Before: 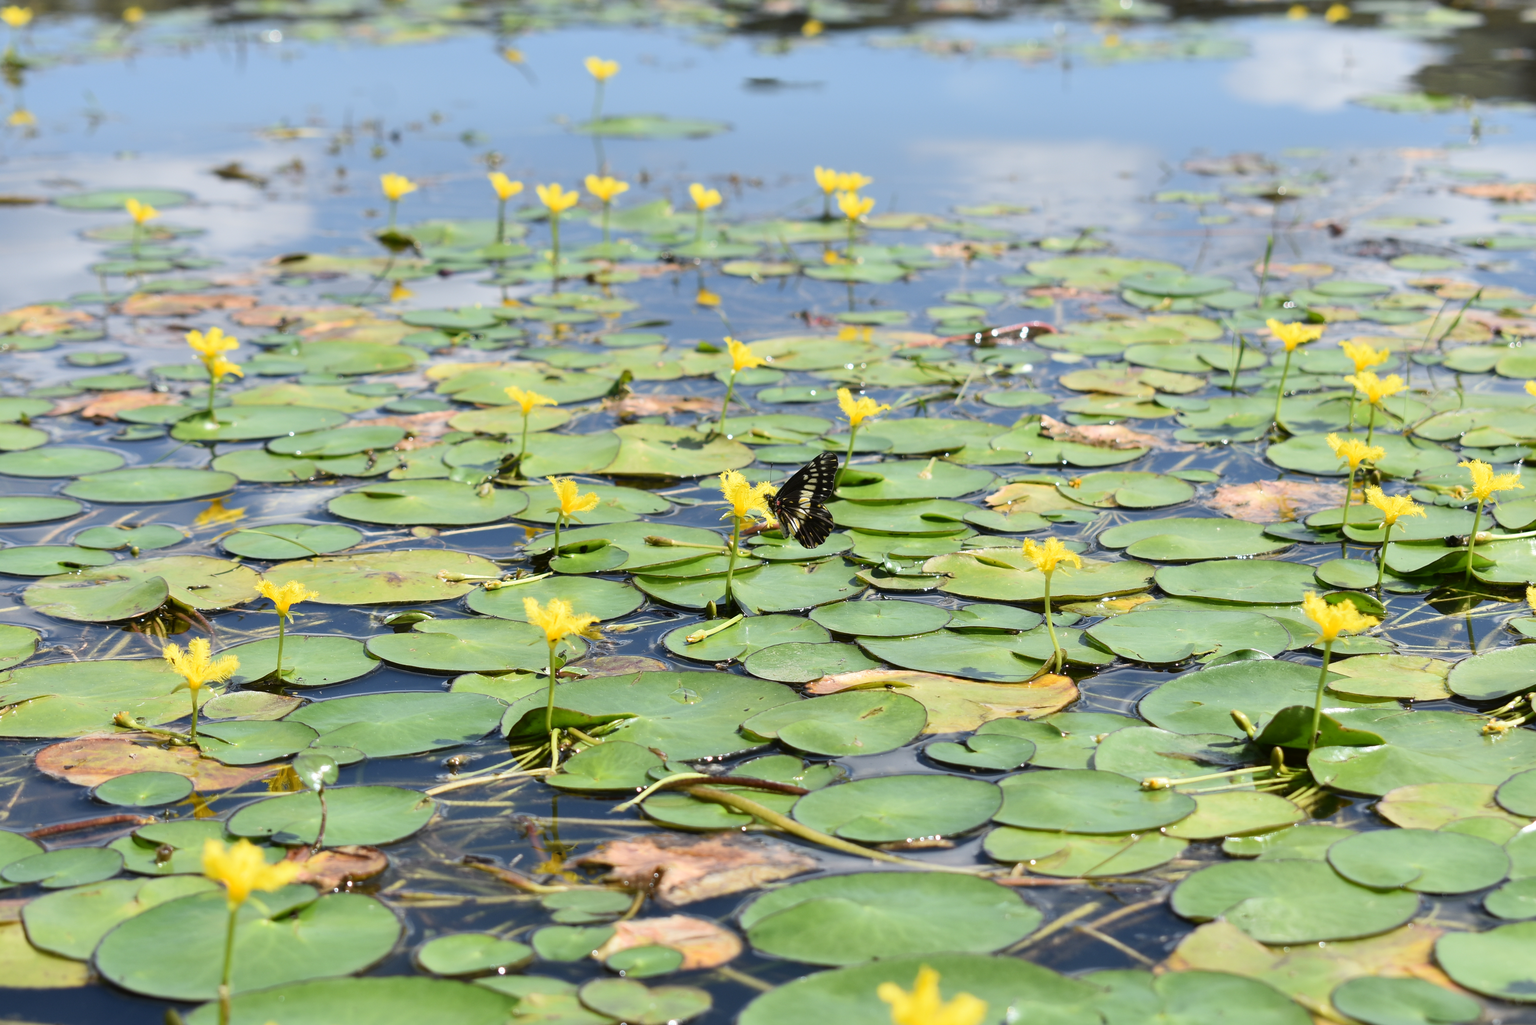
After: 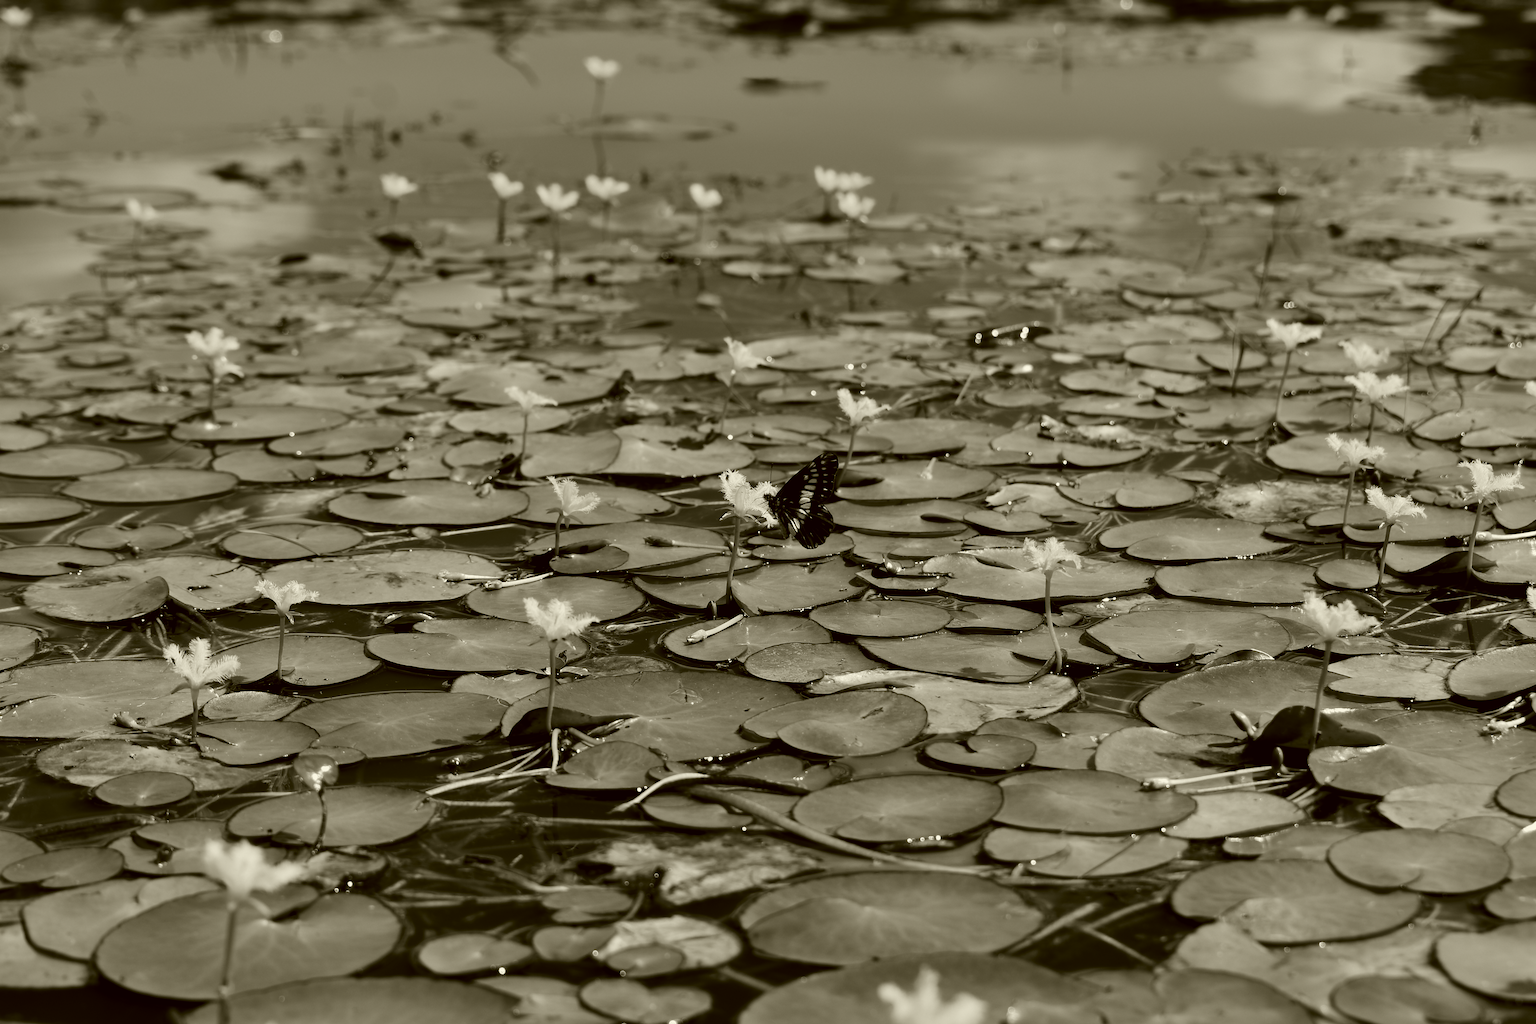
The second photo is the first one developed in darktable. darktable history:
contrast brightness saturation: contrast -0.03, brightness -0.59, saturation -1
color correction: highlights a* -1.43, highlights b* 10.12, shadows a* 0.395, shadows b* 19.35
levels: levels [0.018, 0.493, 1]
